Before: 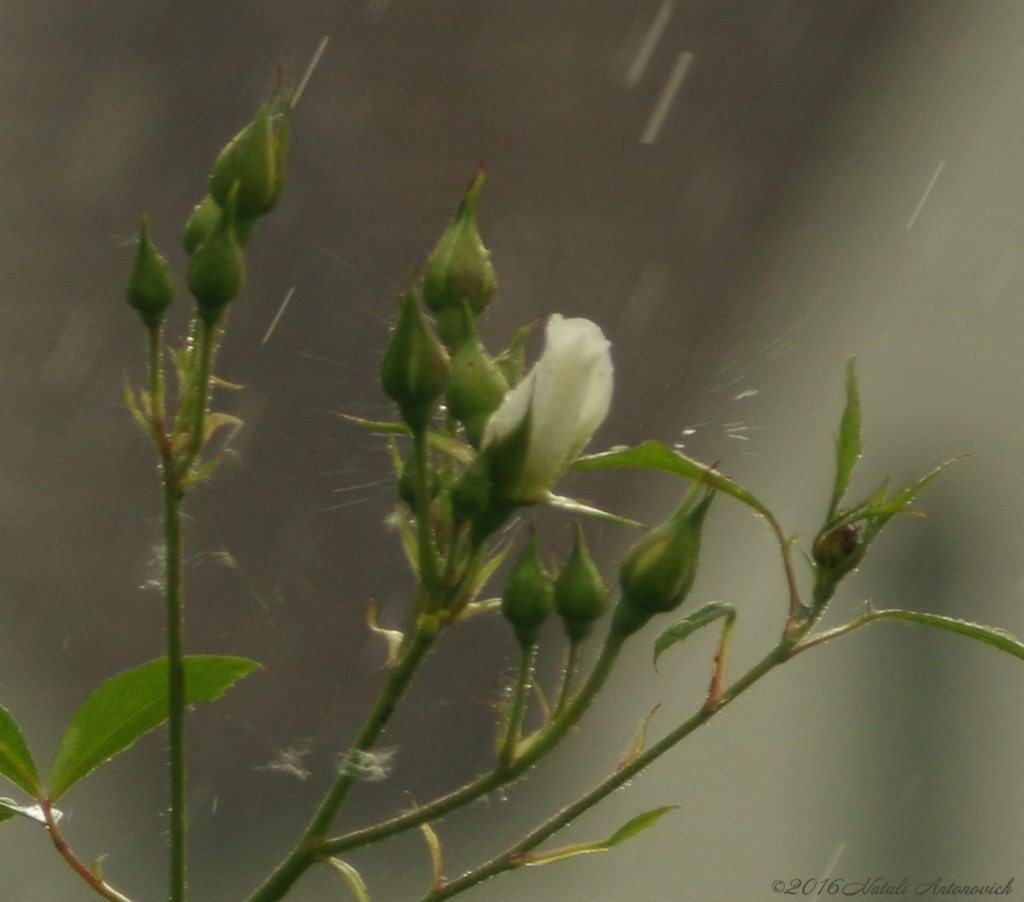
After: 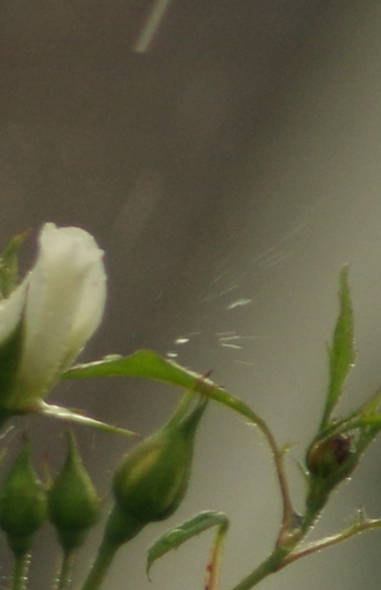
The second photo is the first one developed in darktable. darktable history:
crop and rotate: left 49.512%, top 10.118%, right 13.191%, bottom 24.379%
tone equalizer: edges refinement/feathering 500, mask exposure compensation -1.57 EV, preserve details no
